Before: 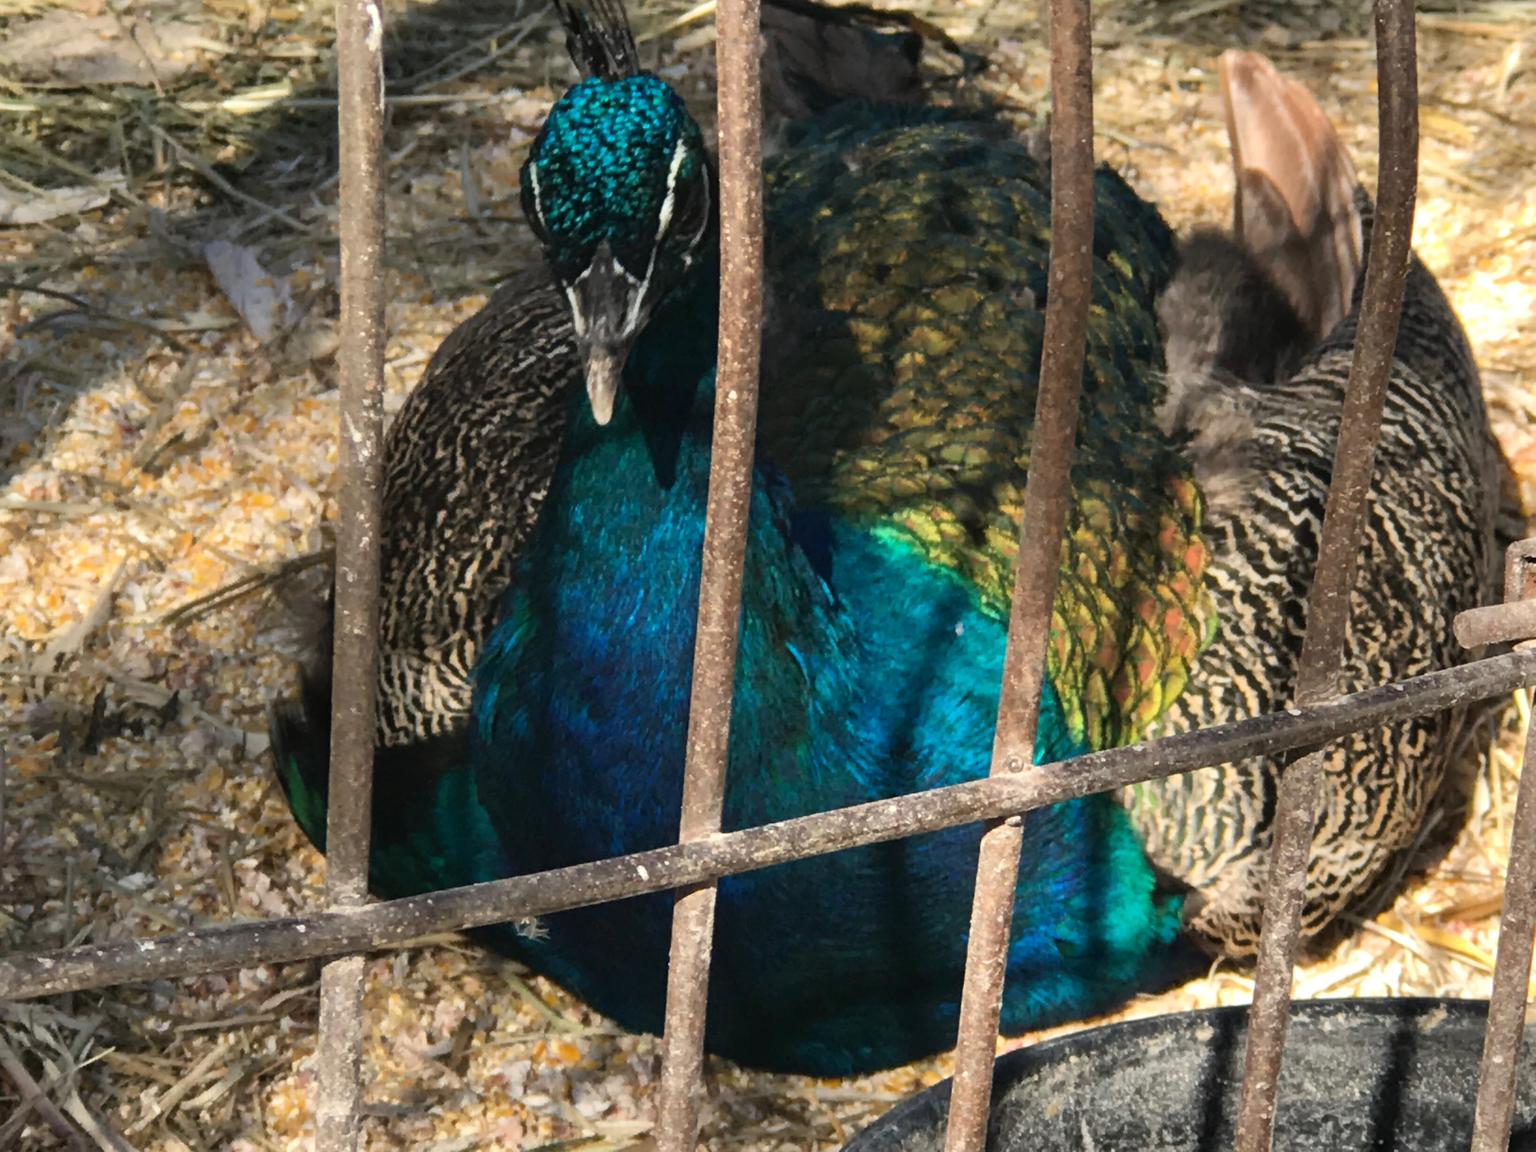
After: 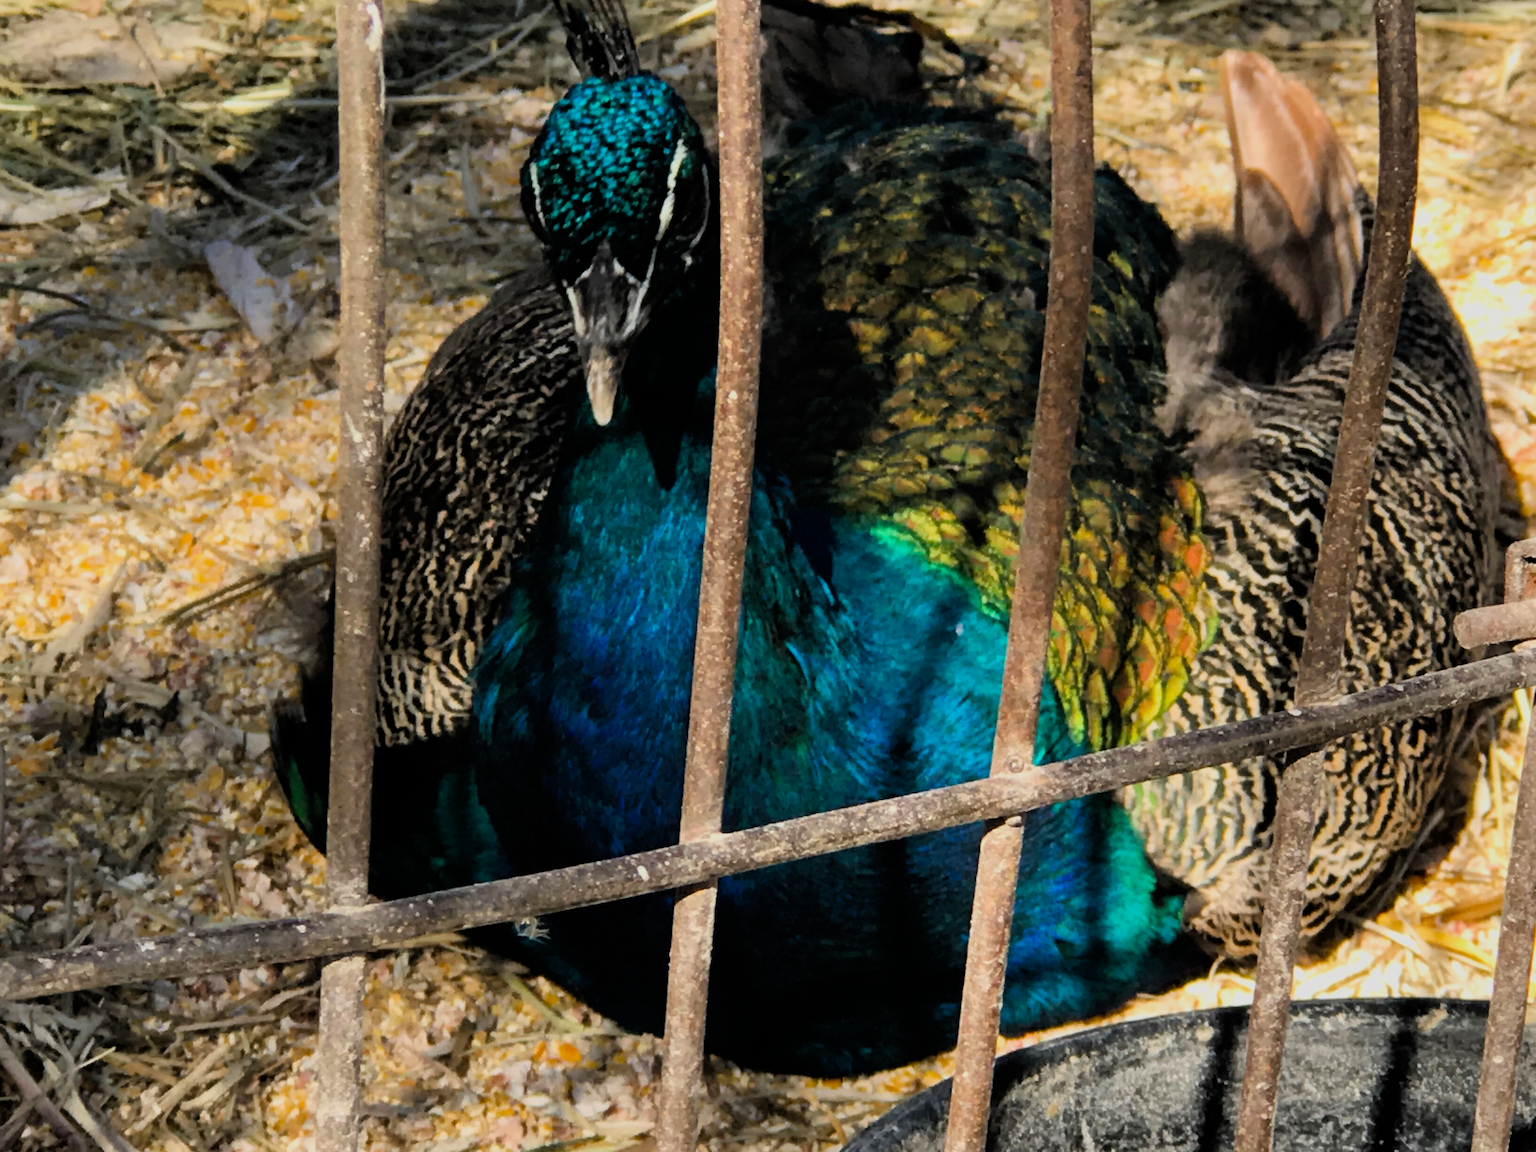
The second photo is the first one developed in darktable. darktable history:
filmic rgb: black relative exposure -7.74 EV, white relative exposure 4.43 EV, target black luminance 0%, hardness 3.75, latitude 50.71%, contrast 1.078, highlights saturation mix 9.59%, shadows ↔ highlights balance -0.238%, color science v5 (2021), contrast in shadows safe, contrast in highlights safe
